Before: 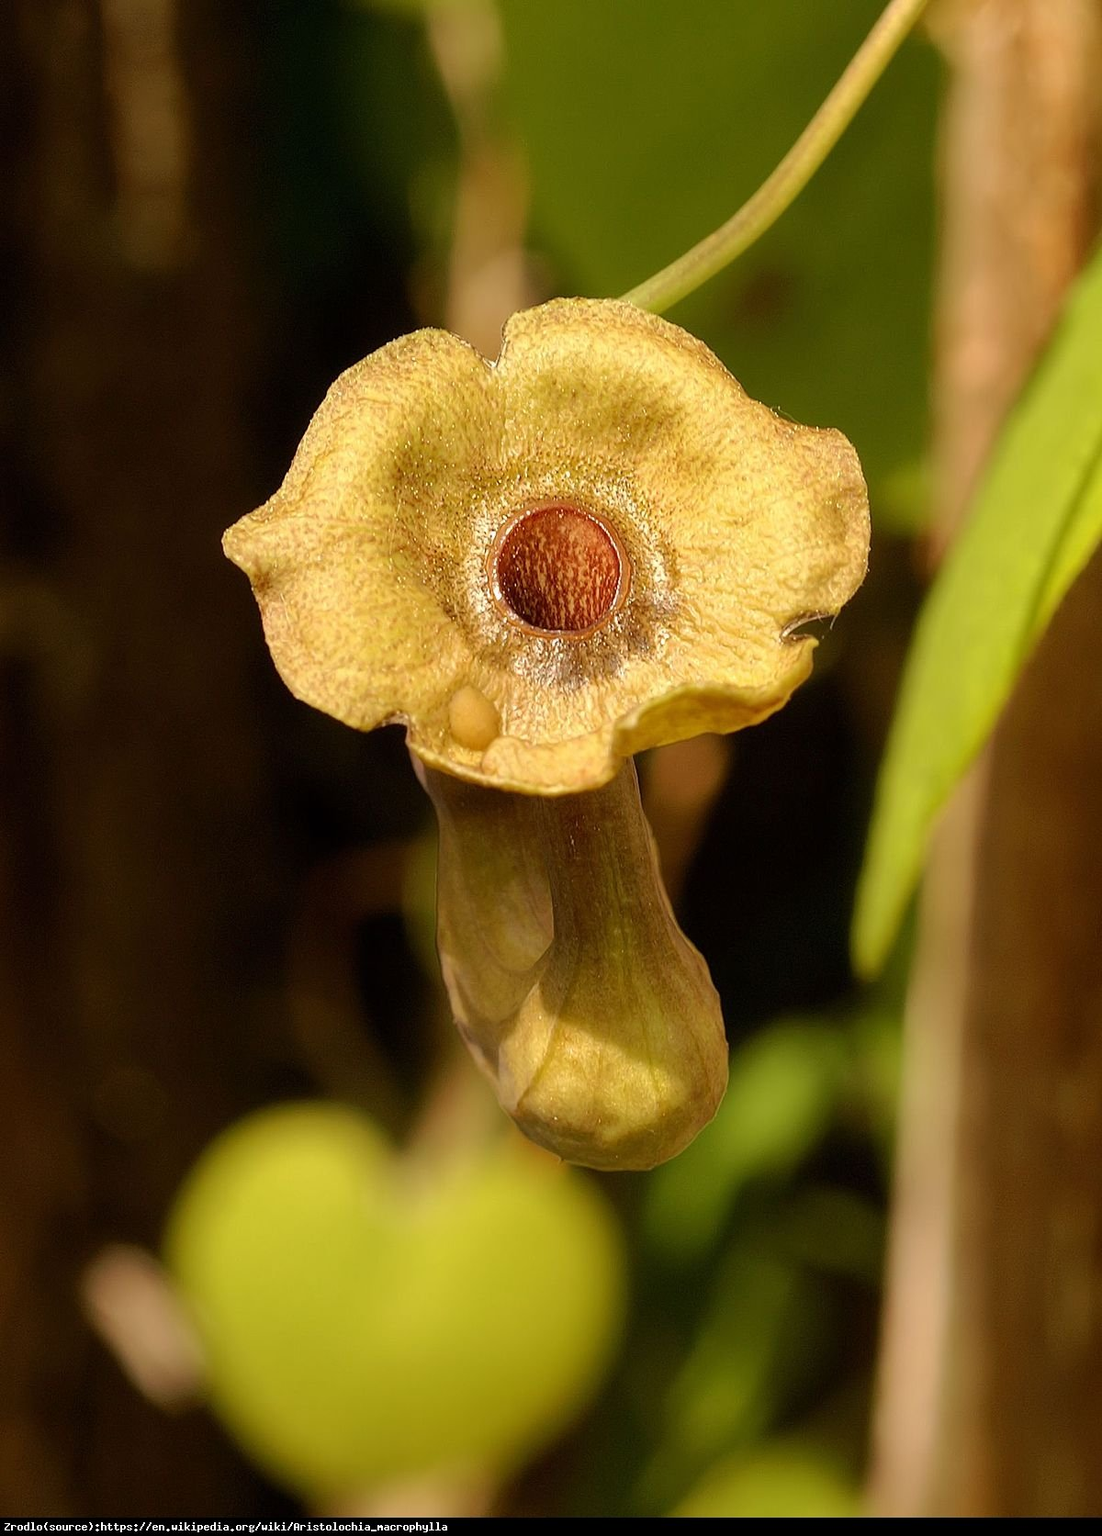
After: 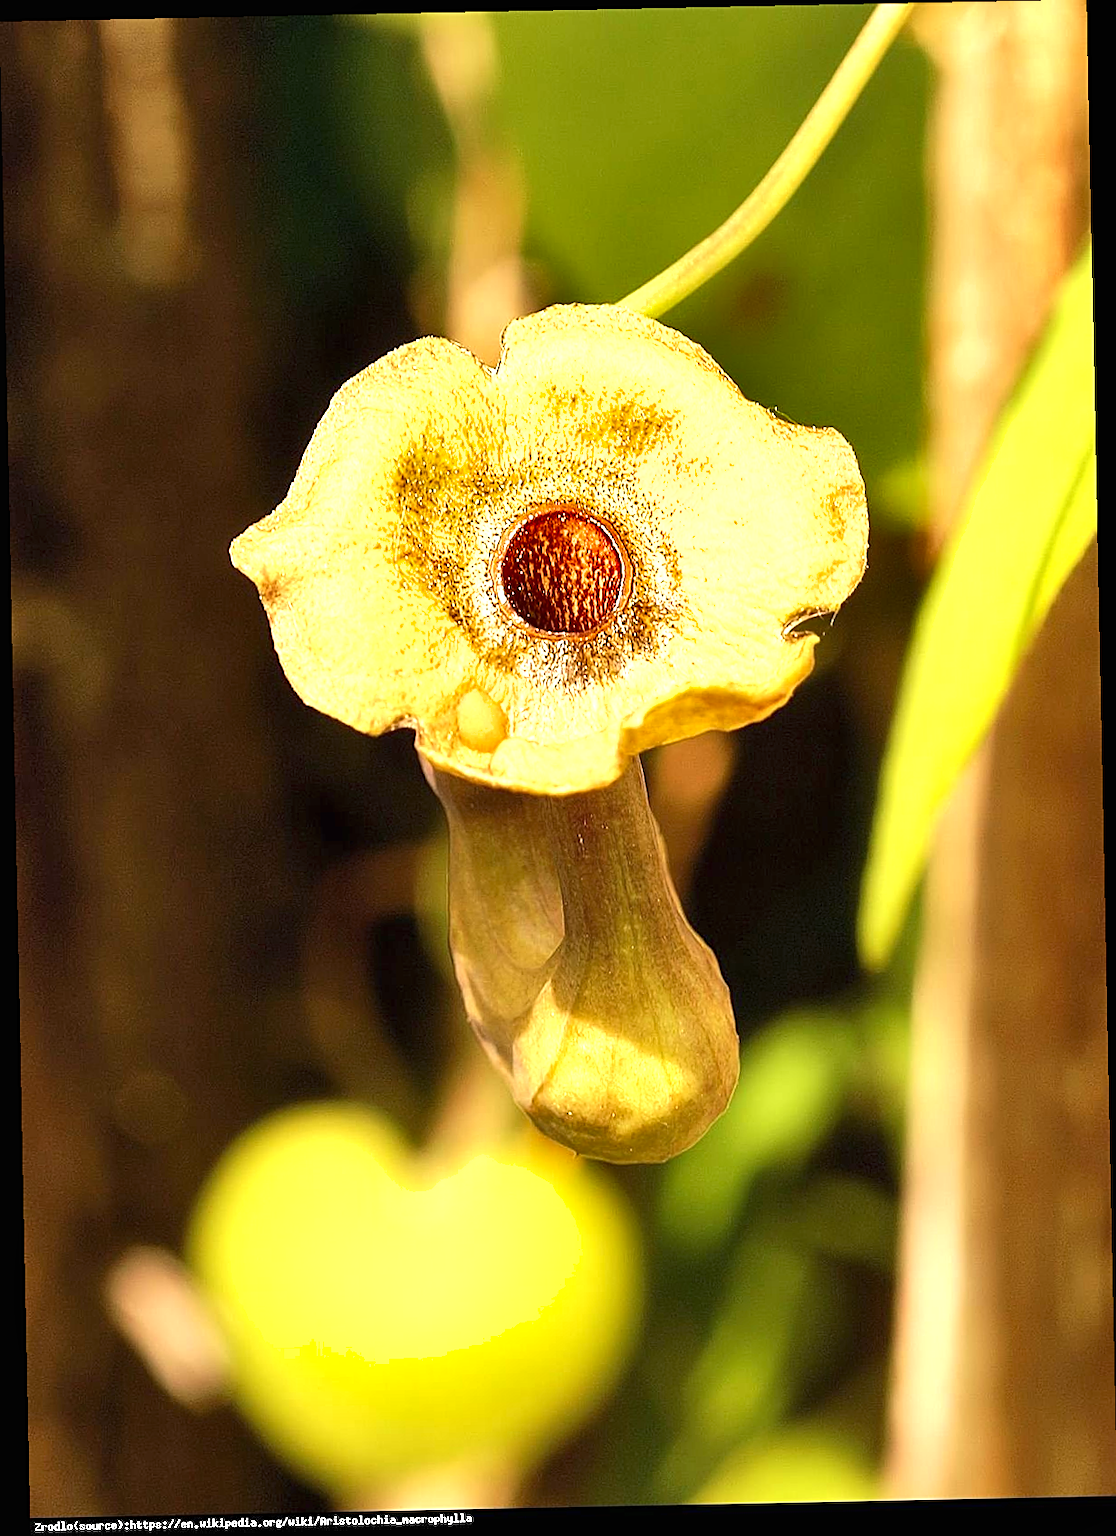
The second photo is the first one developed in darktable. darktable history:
sharpen: on, module defaults
shadows and highlights: shadows 32.83, highlights -47.7, soften with gaussian
exposure: black level correction 0, exposure 1.35 EV, compensate exposure bias true, compensate highlight preservation false
rotate and perspective: rotation -1.17°, automatic cropping off
